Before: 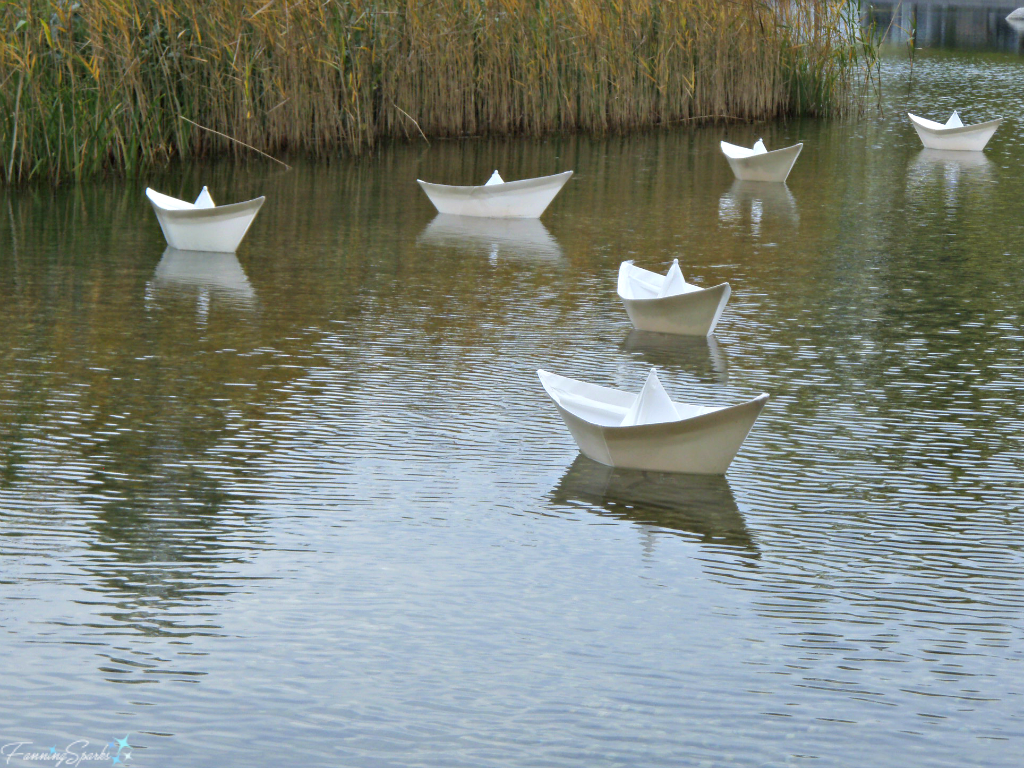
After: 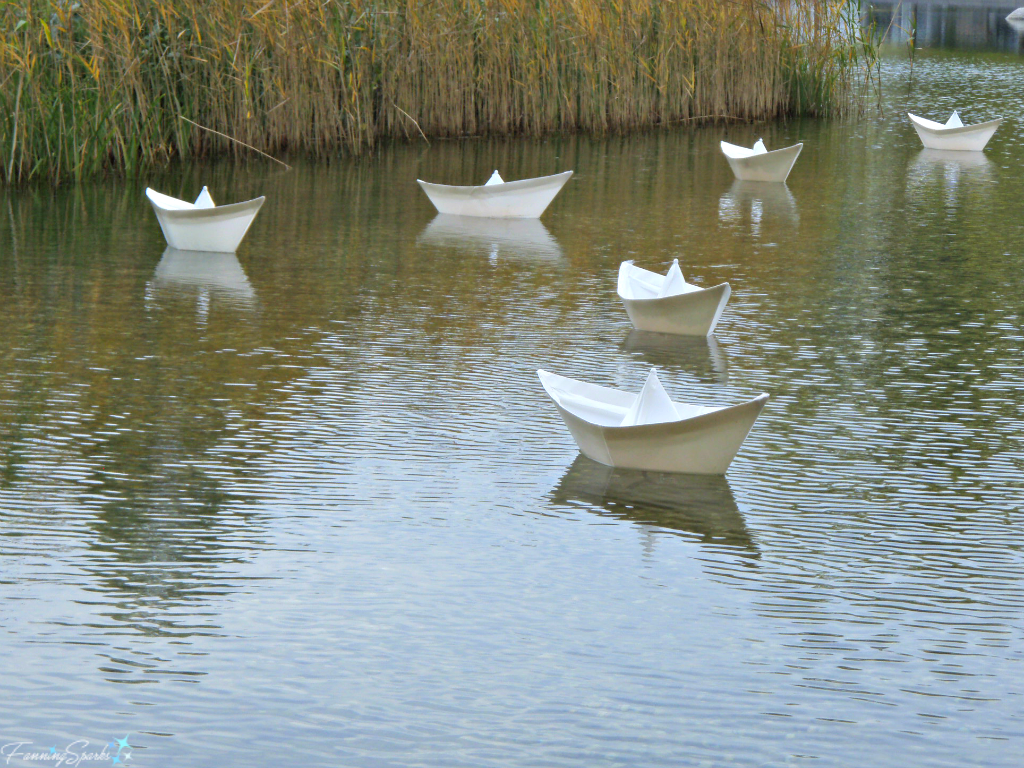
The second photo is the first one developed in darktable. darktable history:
contrast brightness saturation: contrast 0.025, brightness 0.061, saturation 0.127
